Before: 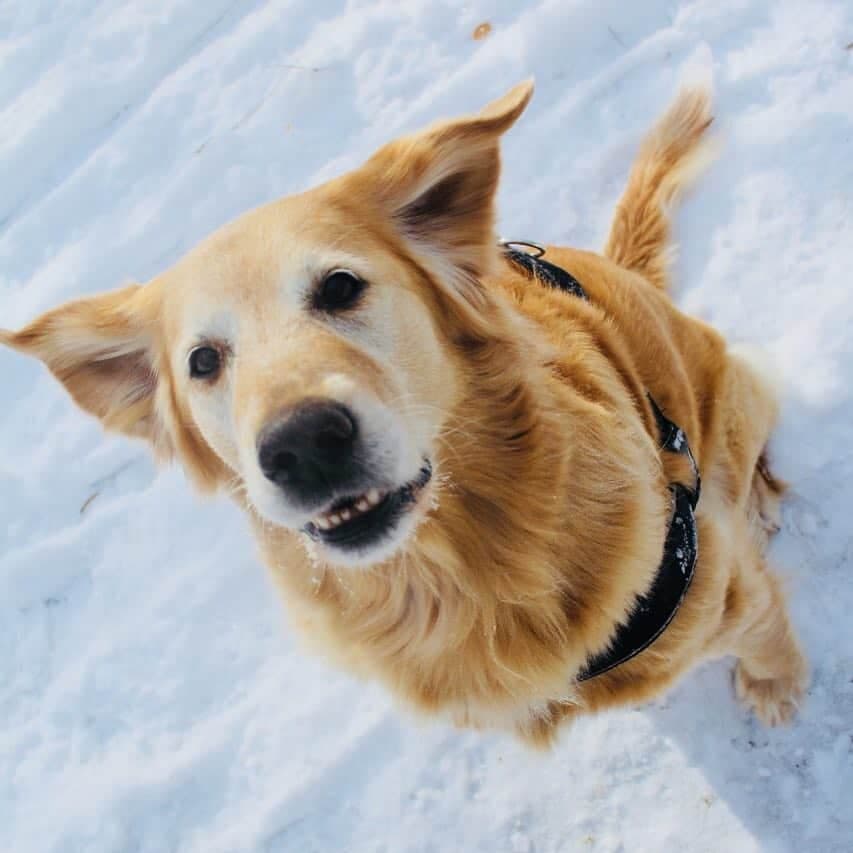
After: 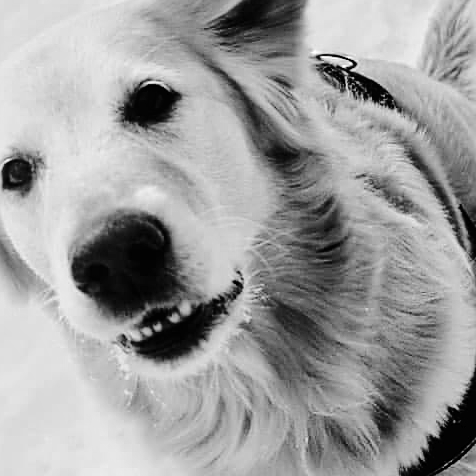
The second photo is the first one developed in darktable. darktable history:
crop and rotate: left 22.13%, top 22.054%, right 22.026%, bottom 22.102%
sharpen: on, module defaults
monochrome: a -35.87, b 49.73, size 1.7
tone curve: curves: ch0 [(0, 0) (0.003, 0.013) (0.011, 0.012) (0.025, 0.011) (0.044, 0.016) (0.069, 0.029) (0.1, 0.045) (0.136, 0.074) (0.177, 0.123) (0.224, 0.207) (0.277, 0.313) (0.335, 0.414) (0.399, 0.509) (0.468, 0.599) (0.543, 0.663) (0.623, 0.728) (0.709, 0.79) (0.801, 0.854) (0.898, 0.925) (1, 1)], preserve colors none
local contrast: mode bilateral grid, contrast 20, coarseness 50, detail 120%, midtone range 0.2
contrast brightness saturation: contrast 0.13, brightness -0.05, saturation 0.16
exposure: exposure 0.131 EV, compensate highlight preservation false
